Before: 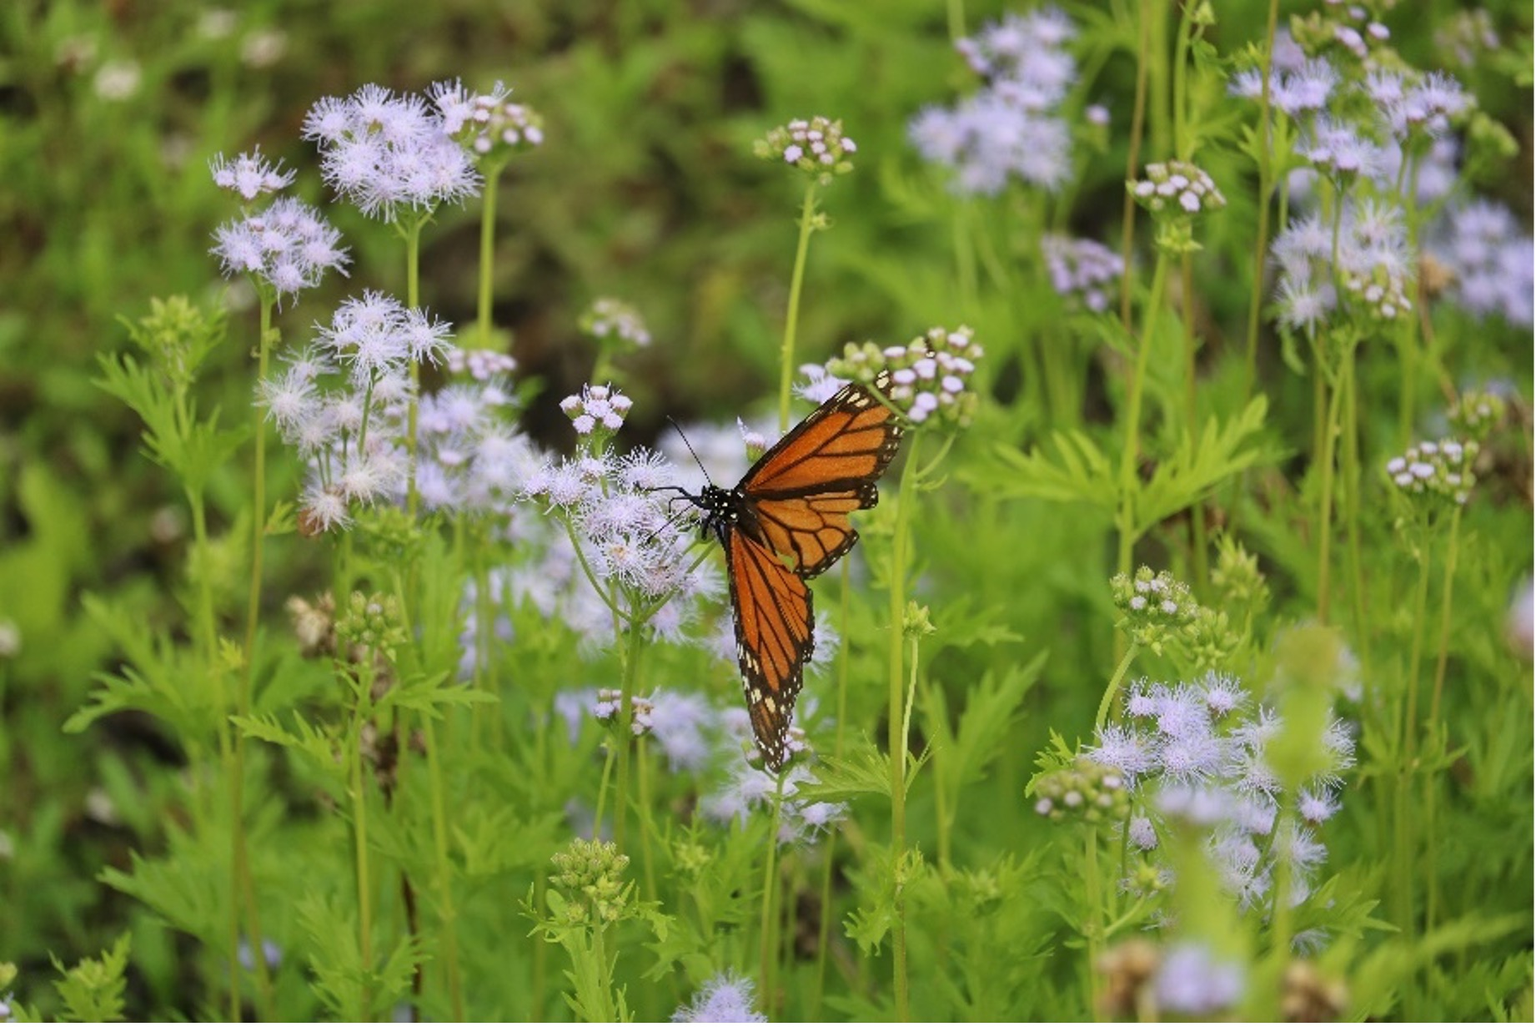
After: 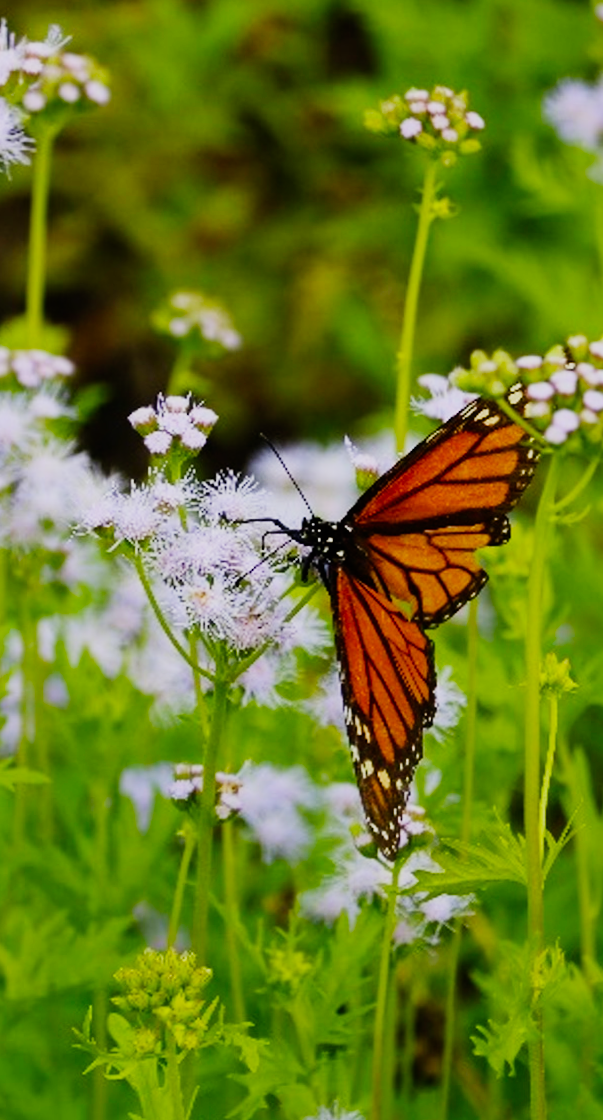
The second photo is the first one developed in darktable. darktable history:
crop: left 33.36%, right 33.36%
sigmoid: contrast 1.8, skew -0.2, preserve hue 0%, red attenuation 0.1, red rotation 0.035, green attenuation 0.1, green rotation -0.017, blue attenuation 0.15, blue rotation -0.052, base primaries Rec2020
rotate and perspective: rotation -0.013°, lens shift (vertical) -0.027, lens shift (horizontal) 0.178, crop left 0.016, crop right 0.989, crop top 0.082, crop bottom 0.918
color balance rgb: linear chroma grading › global chroma 15%, perceptual saturation grading › global saturation 30%
